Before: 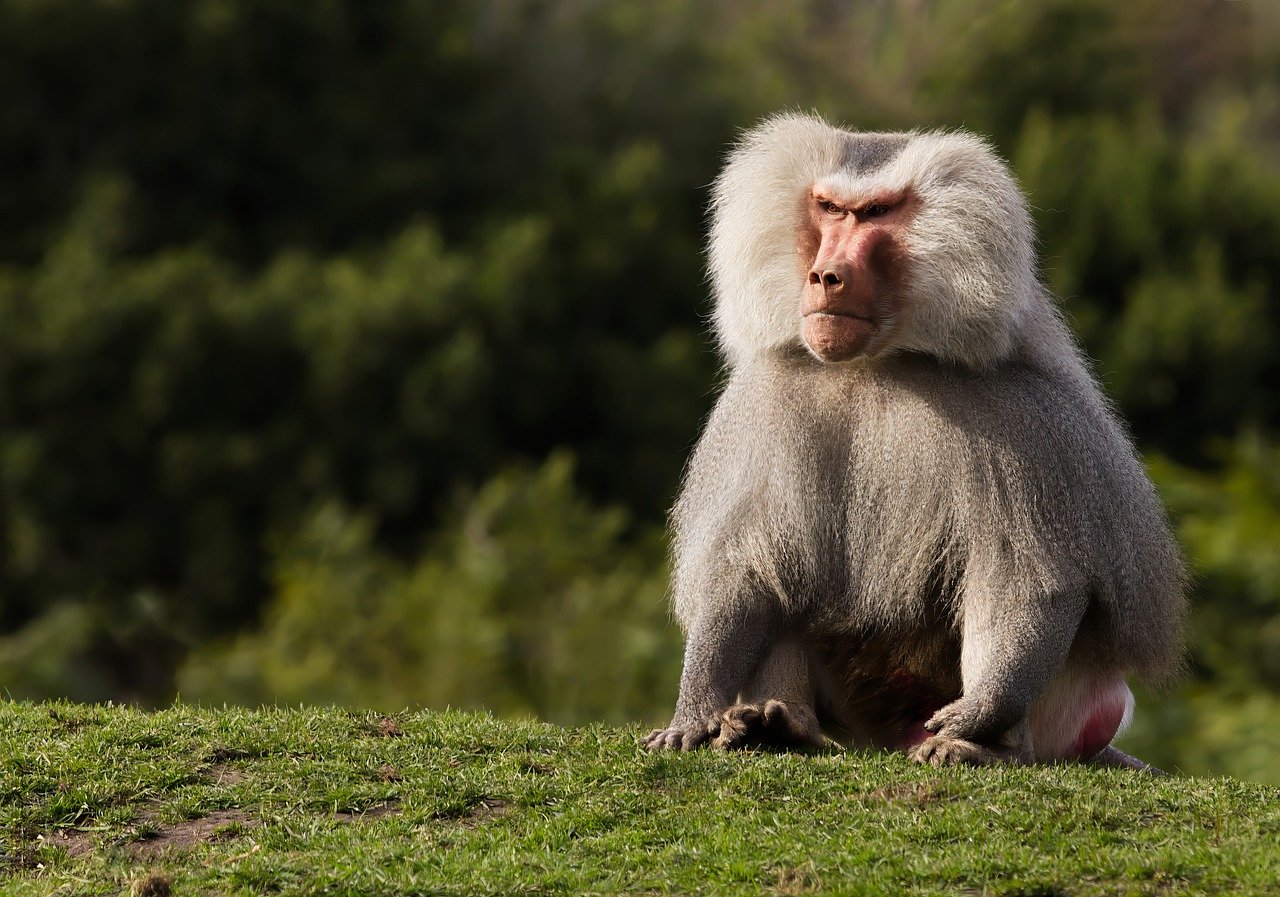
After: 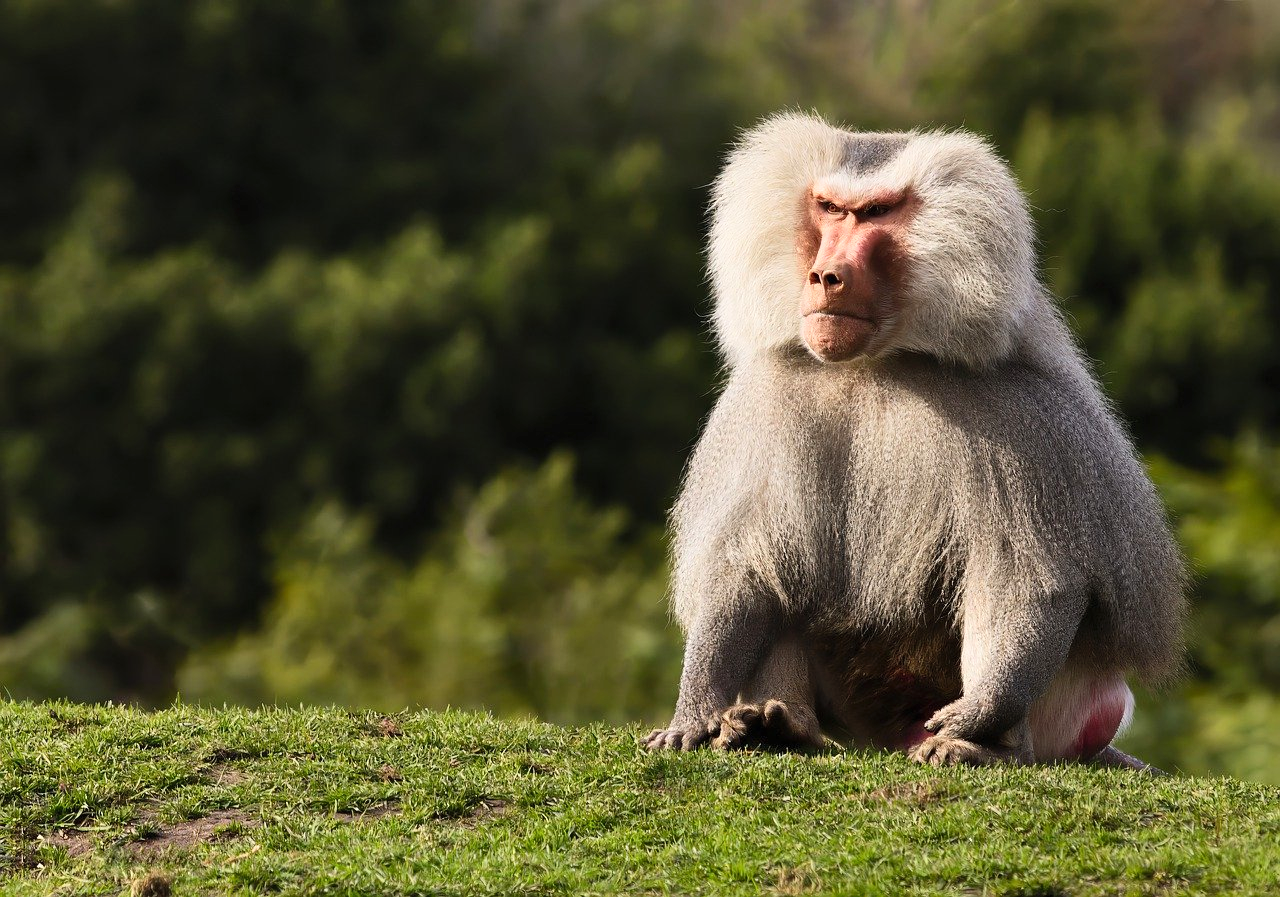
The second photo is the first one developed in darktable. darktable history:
contrast brightness saturation: contrast 0.2, brightness 0.15, saturation 0.14
shadows and highlights: shadows 25, highlights -48, soften with gaussian
